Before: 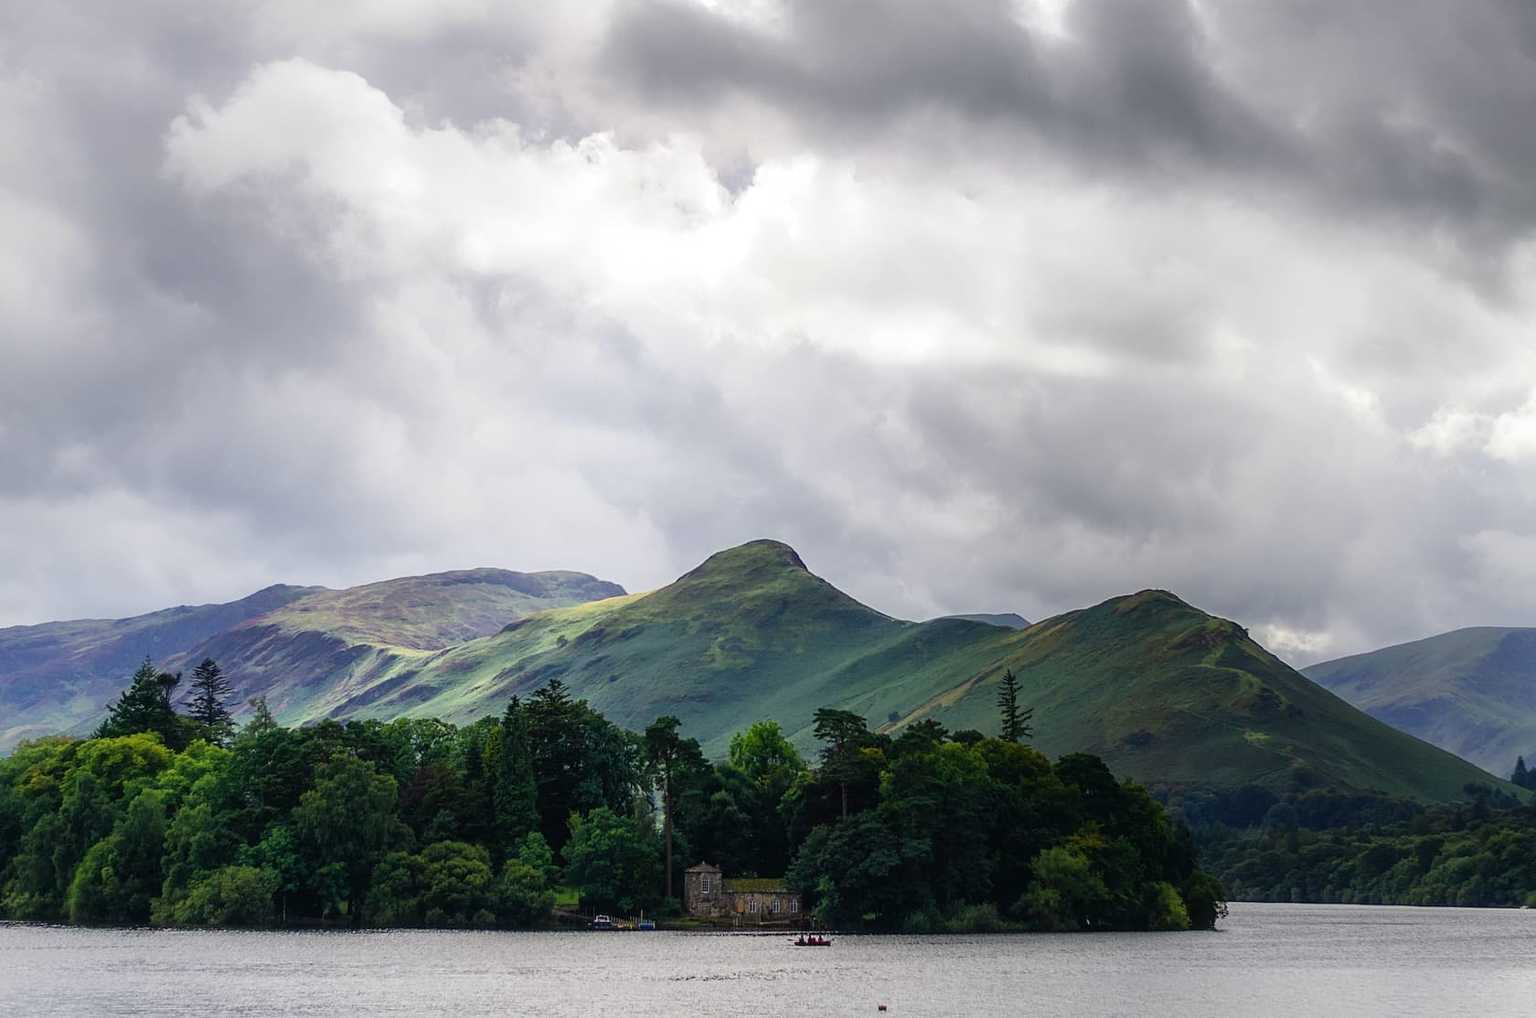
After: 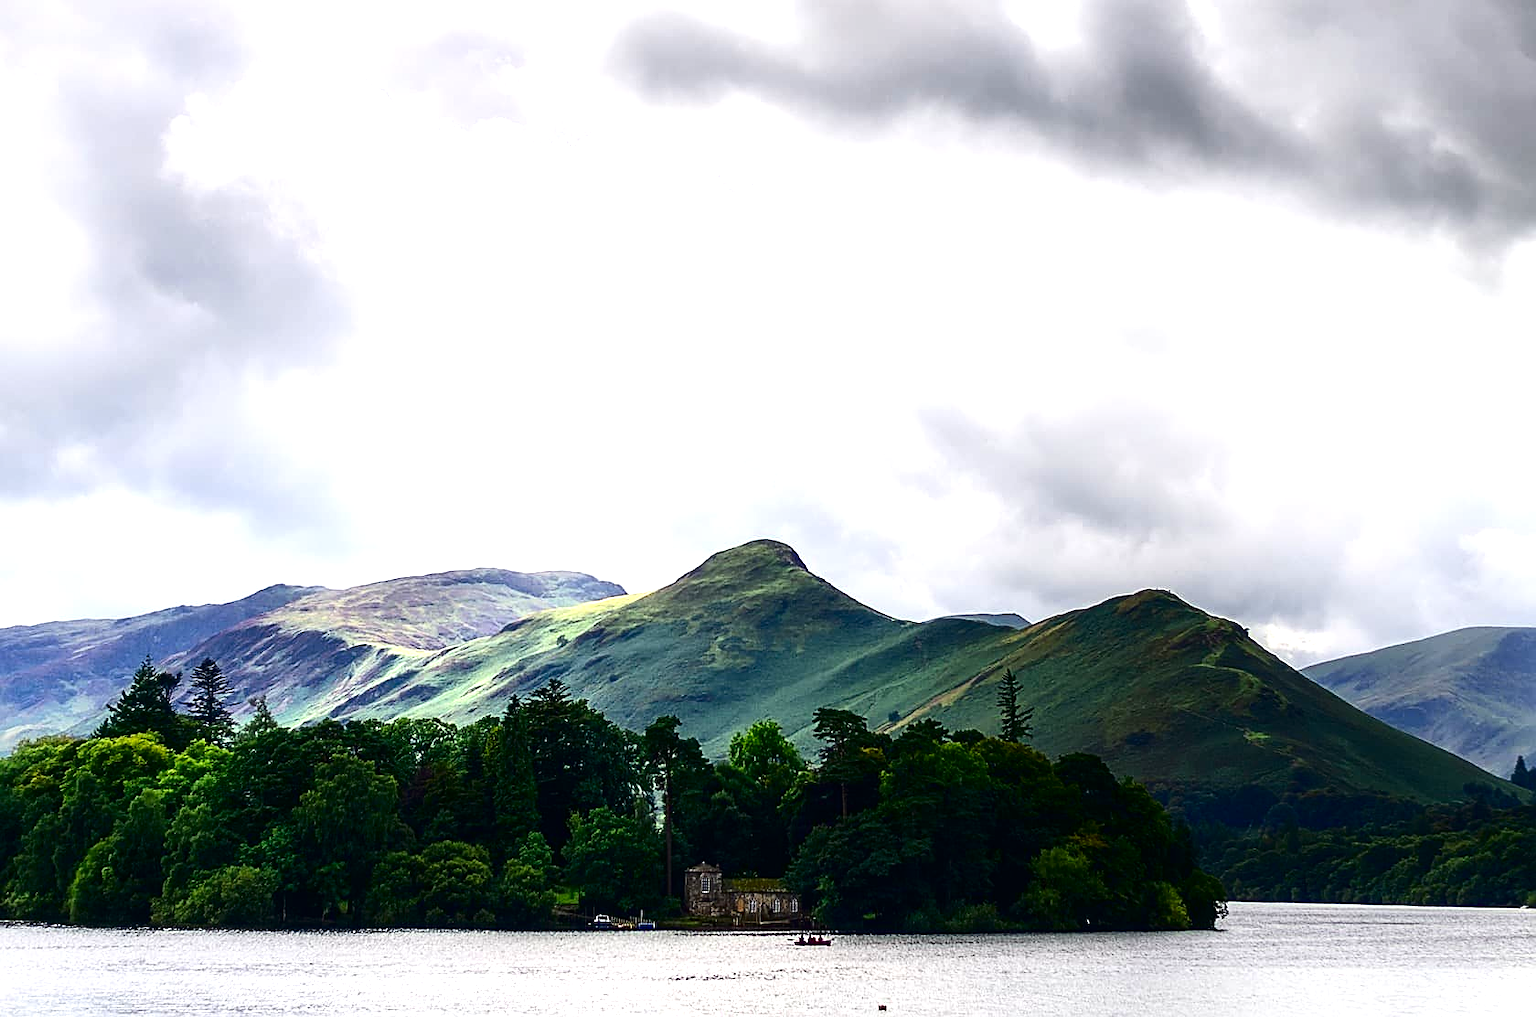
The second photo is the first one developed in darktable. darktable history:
exposure: black level correction 0, exposure 1 EV, compensate exposure bias true, compensate highlight preservation false
sharpen: on, module defaults
contrast brightness saturation: contrast 0.19, brightness -0.24, saturation 0.11
